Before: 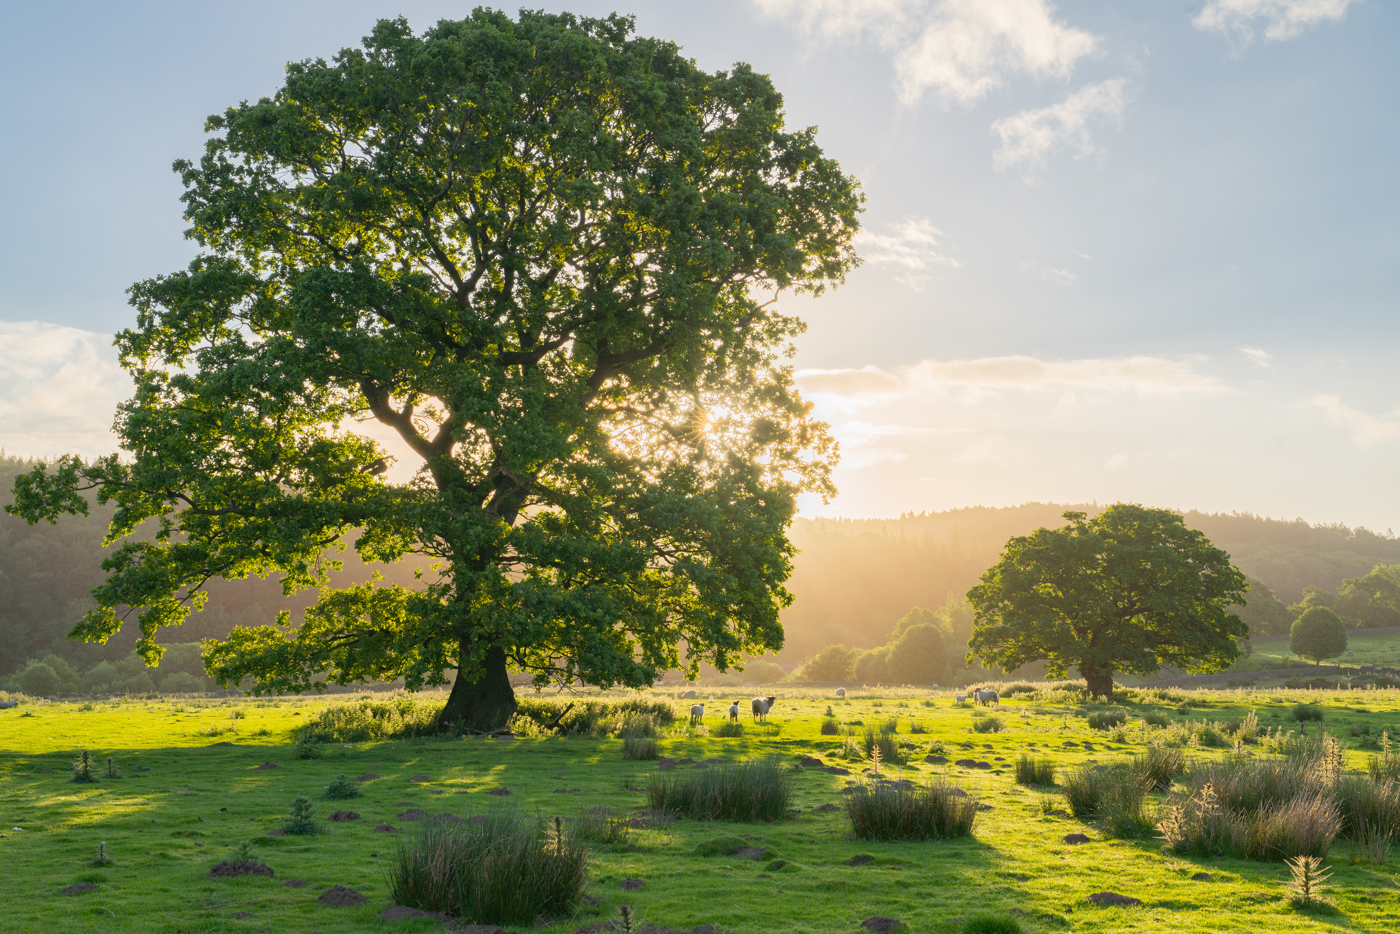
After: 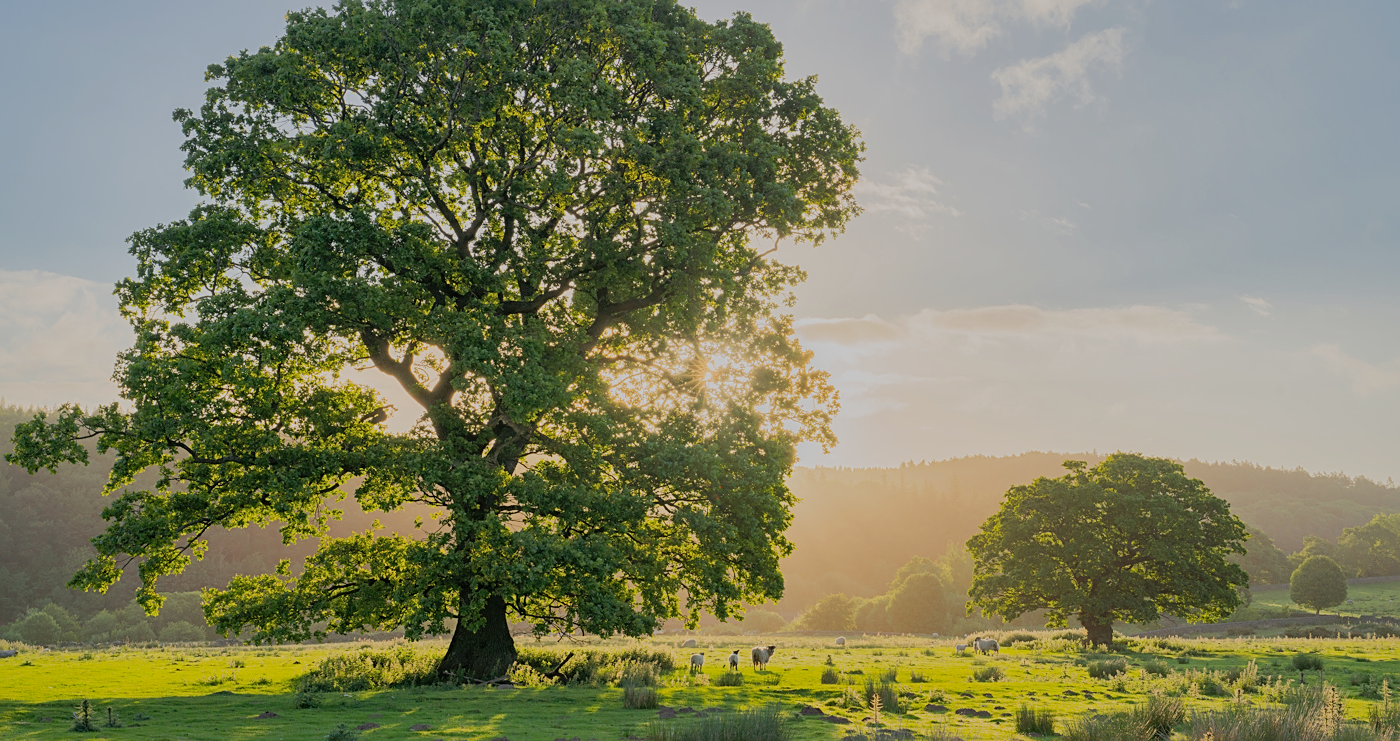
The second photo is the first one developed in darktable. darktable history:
crop and rotate: top 5.664%, bottom 14.962%
sharpen: on, module defaults
shadows and highlights: on, module defaults
filmic rgb: black relative exposure -7.65 EV, white relative exposure 4.56 EV, hardness 3.61
